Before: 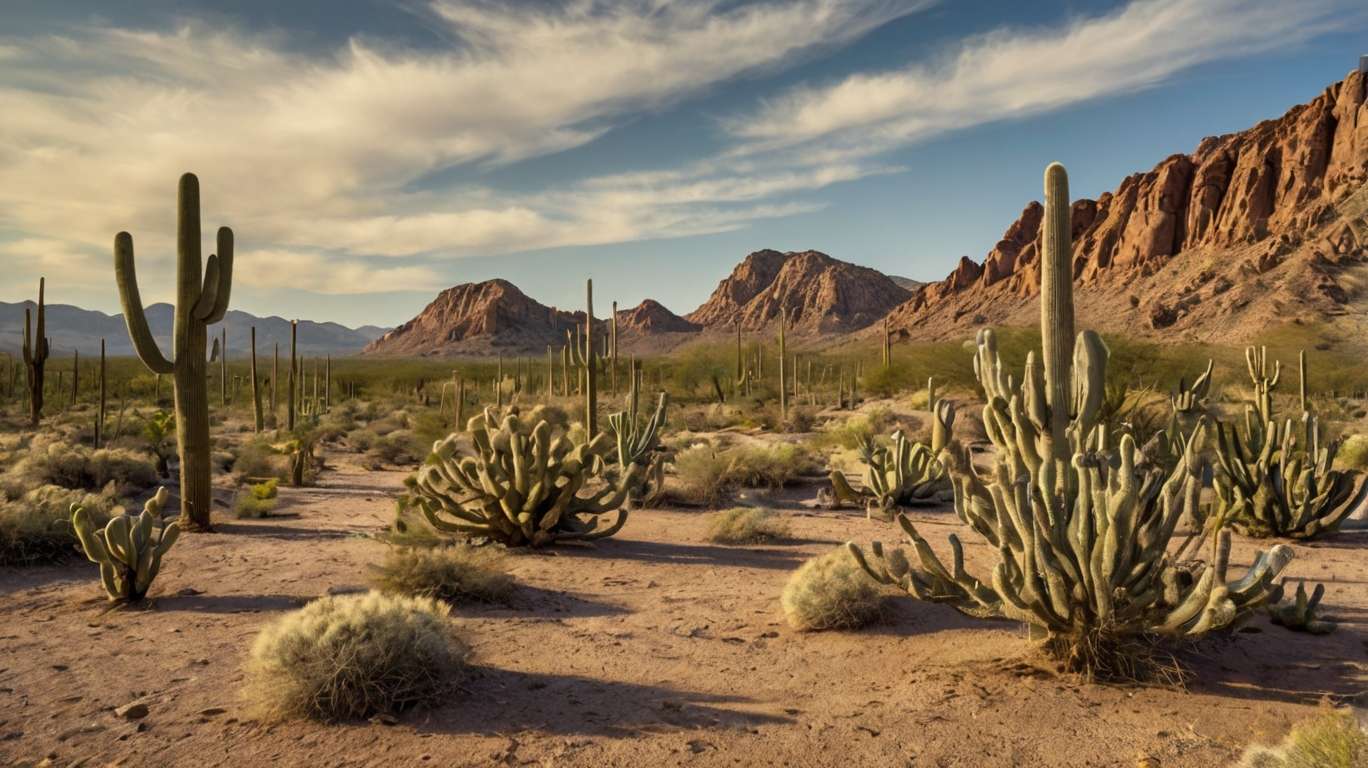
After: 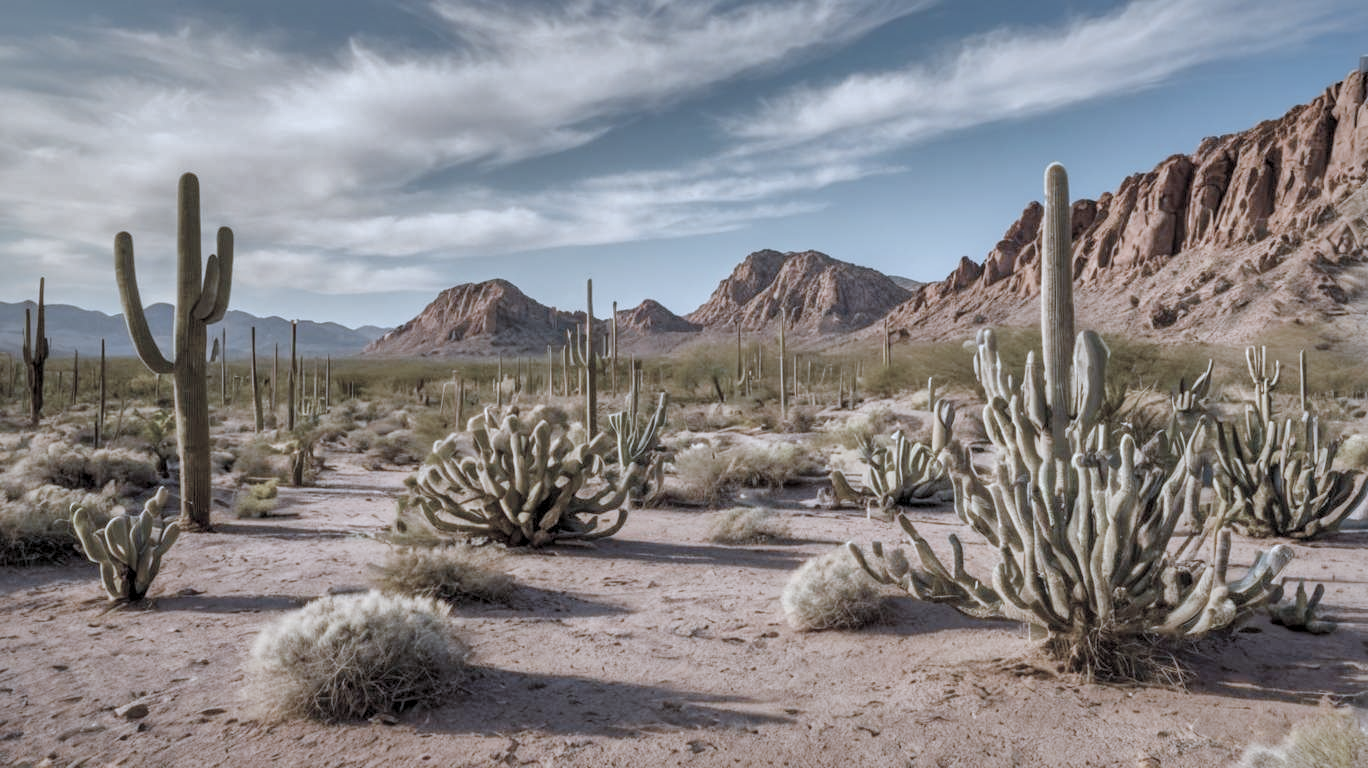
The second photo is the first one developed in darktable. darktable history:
color correction: highlights a* -2.24, highlights b* -18.1
shadows and highlights: shadows 40, highlights -60
local contrast: on, module defaults
contrast brightness saturation: brightness 0.18, saturation -0.5
color balance rgb: perceptual saturation grading › global saturation 20%, perceptual saturation grading › highlights -50%, perceptual saturation grading › shadows 30%
